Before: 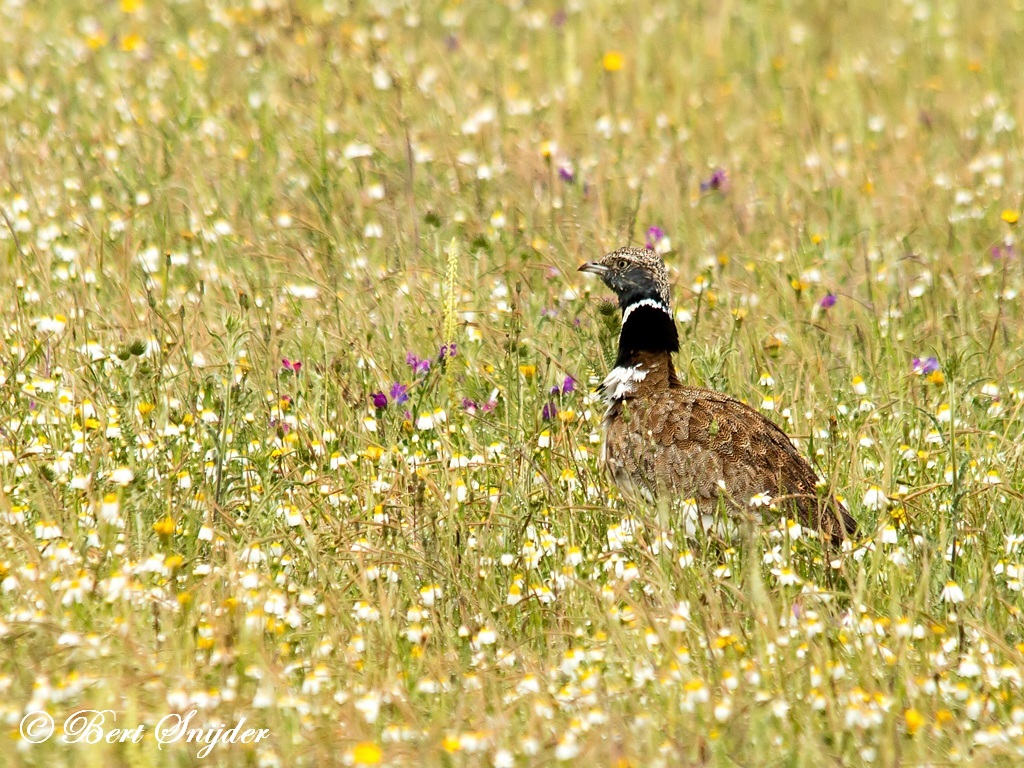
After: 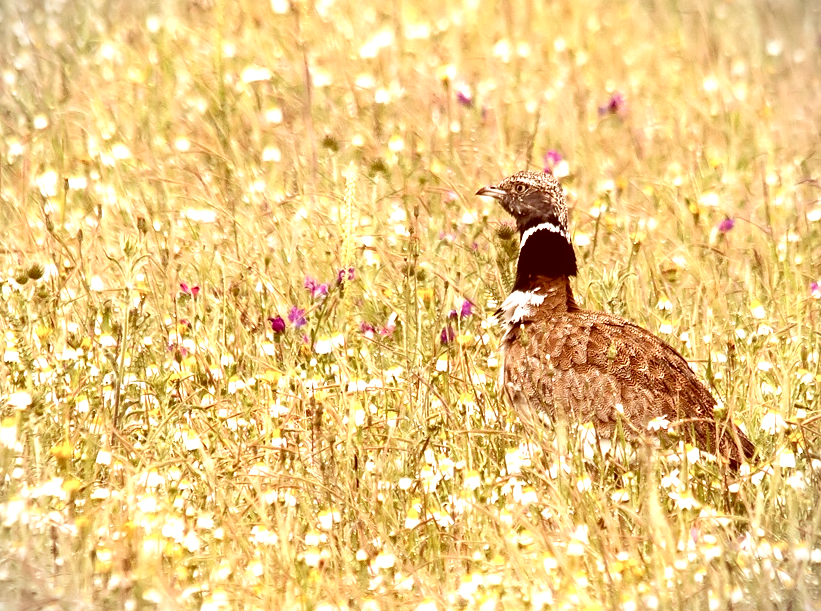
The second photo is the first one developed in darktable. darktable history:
crop and rotate: left 9.971%, top 9.935%, right 9.83%, bottom 10.404%
contrast brightness saturation: saturation -0.086
color correction: highlights a* 9.26, highlights b* 8.9, shadows a* 39.98, shadows b* 39.71, saturation 0.785
vignetting: fall-off start 97.19%, width/height ratio 1.186, unbound false
exposure: black level correction 0, exposure 0.7 EV, compensate highlight preservation false
